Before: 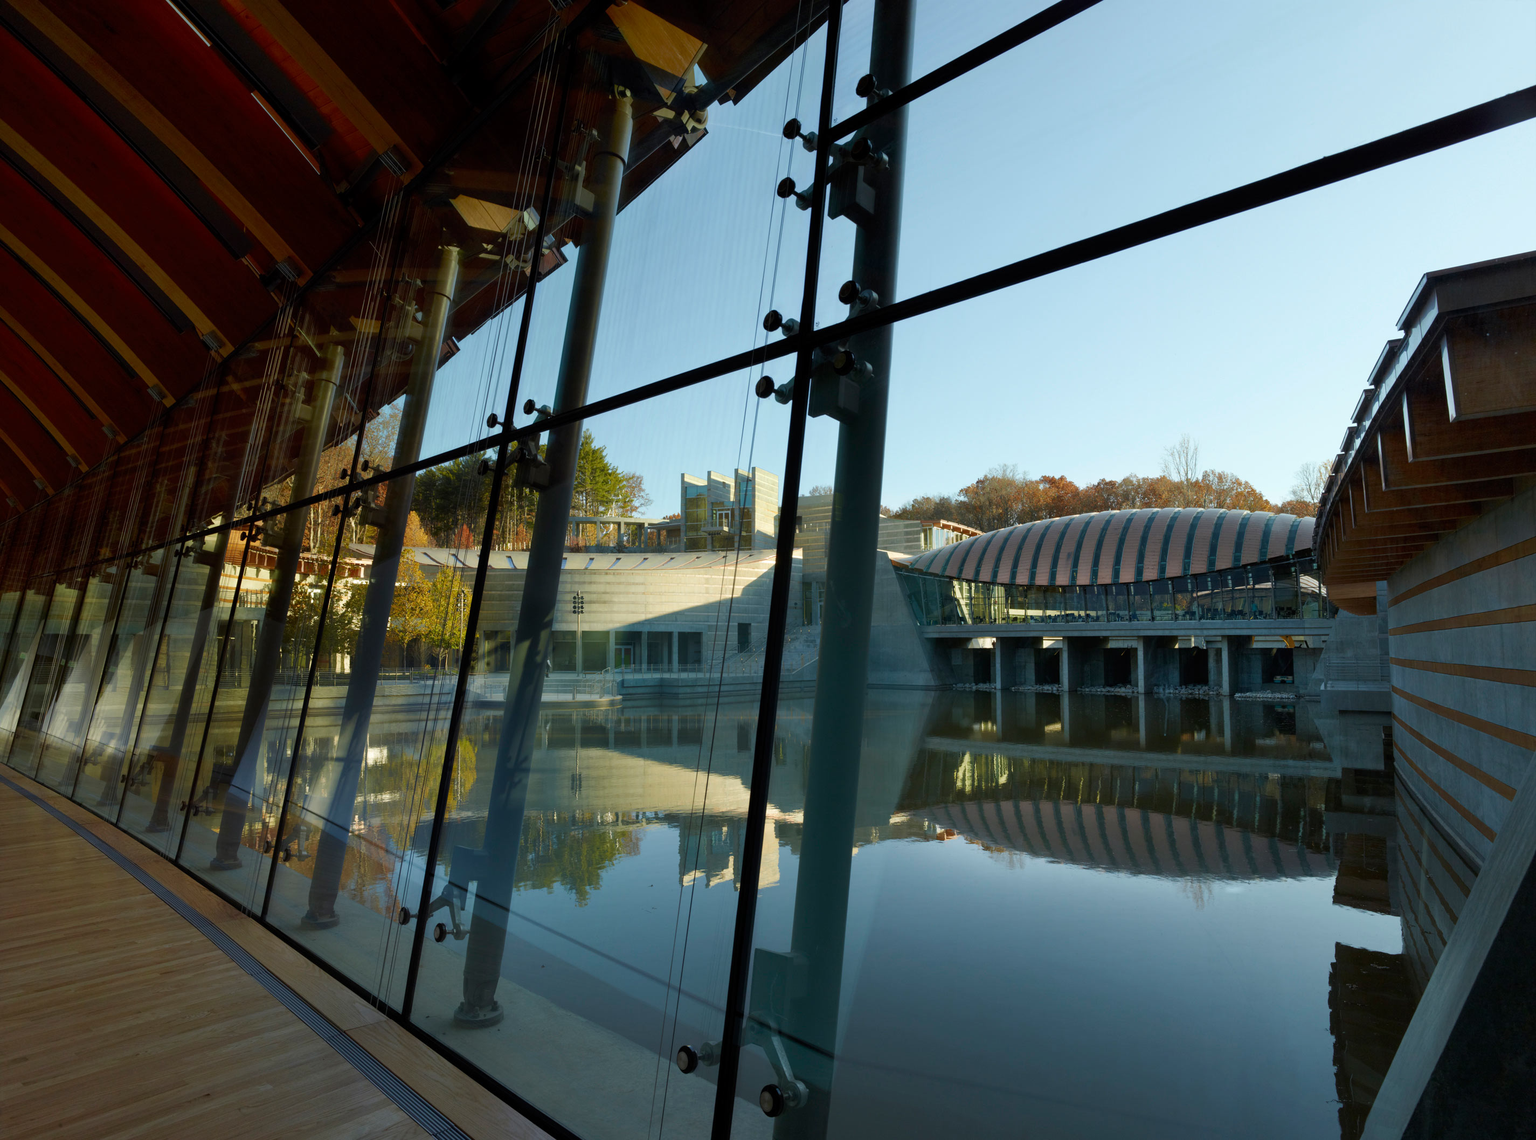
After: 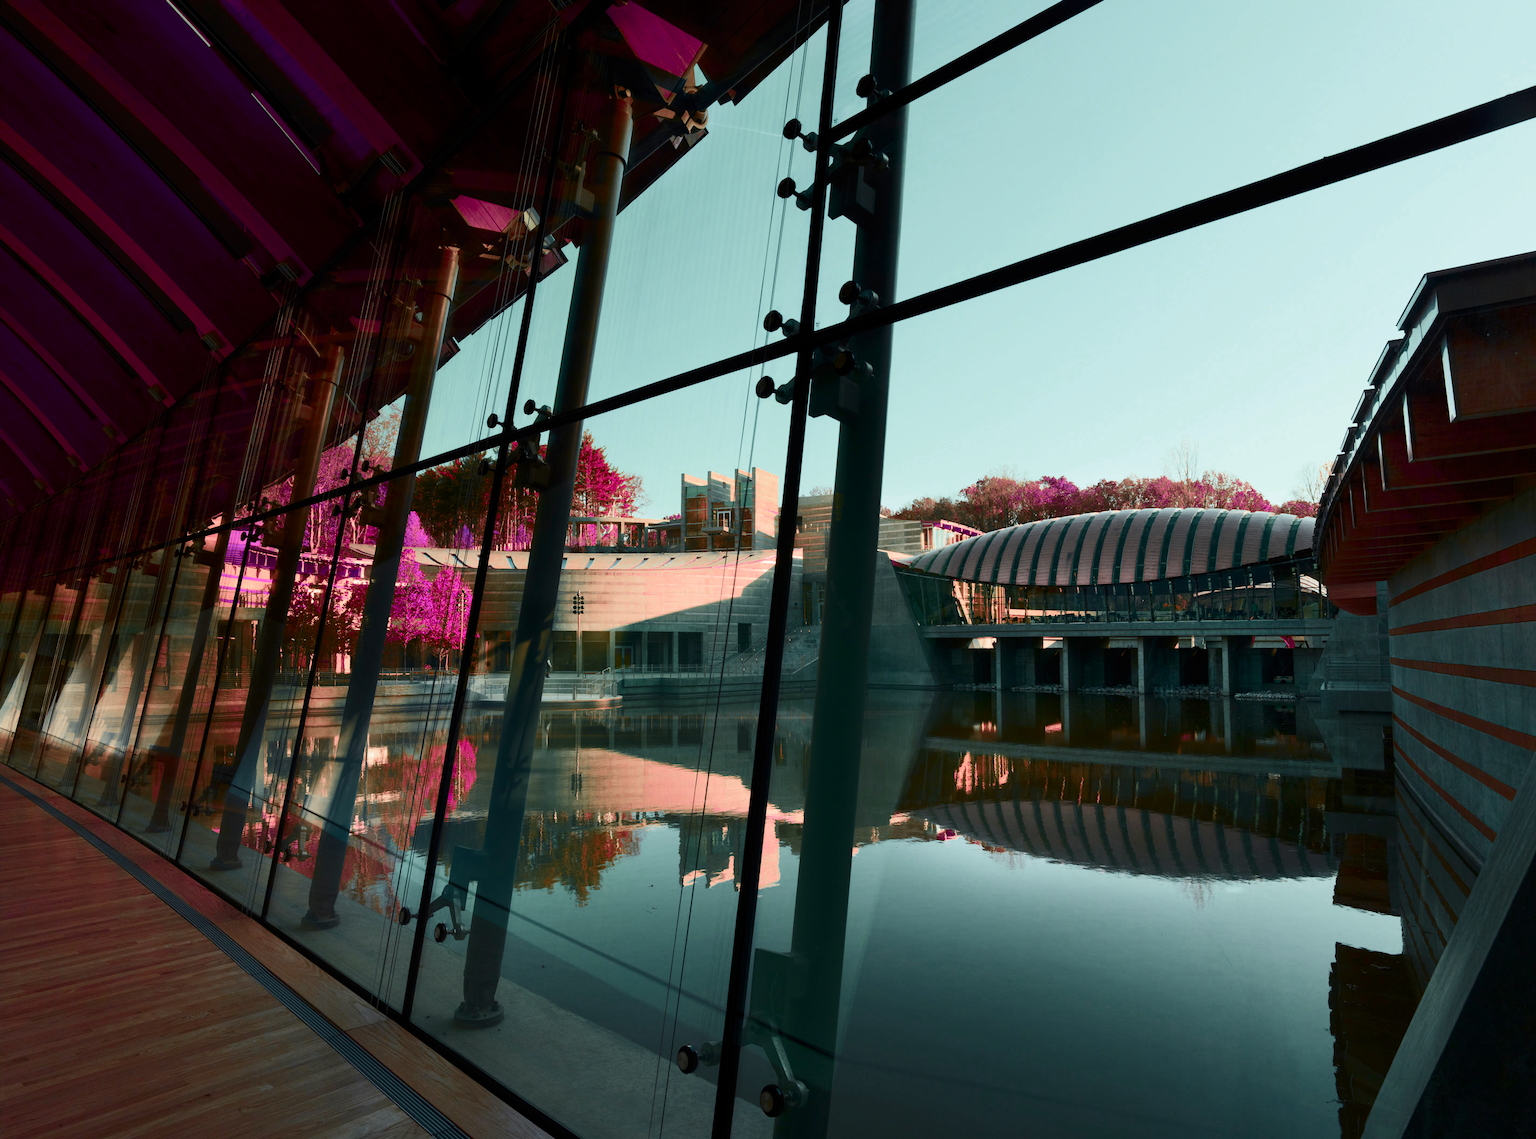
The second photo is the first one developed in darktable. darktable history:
color zones: curves: ch0 [(0.826, 0.353)]; ch1 [(0.242, 0.647) (0.889, 0.342)]; ch2 [(0.246, 0.089) (0.969, 0.068)]
contrast brightness saturation: contrast 0.39, brightness 0.1
